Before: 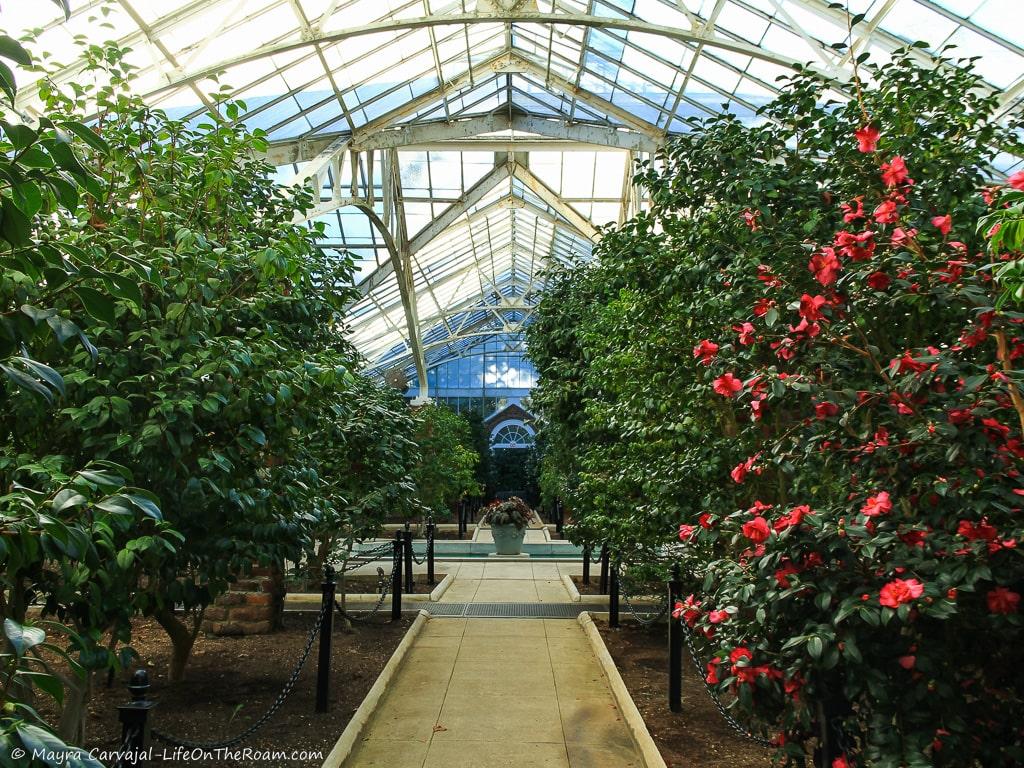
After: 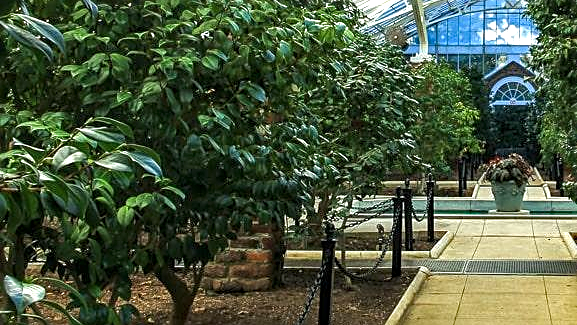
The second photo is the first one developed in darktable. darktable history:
crop: top 44.702%, right 43.648%, bottom 12.859%
haze removal: strength 0.293, distance 0.247, adaptive false
local contrast: detail 130%
exposure: black level correction 0, exposure 0.702 EV, compensate highlight preservation false
sharpen: on, module defaults
